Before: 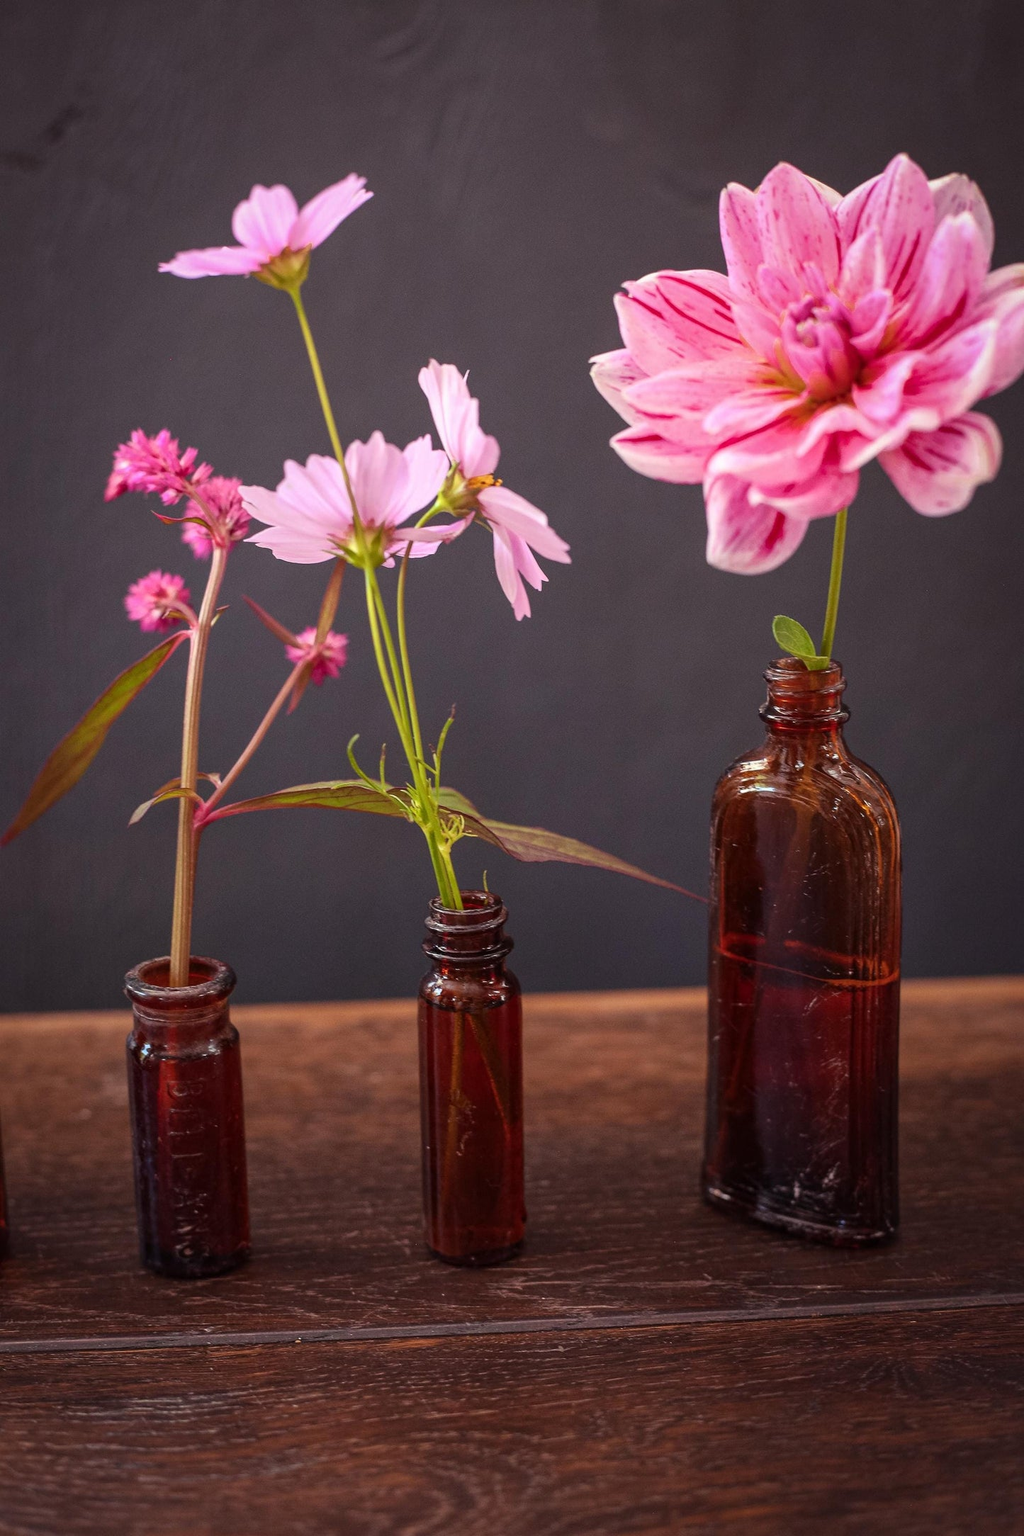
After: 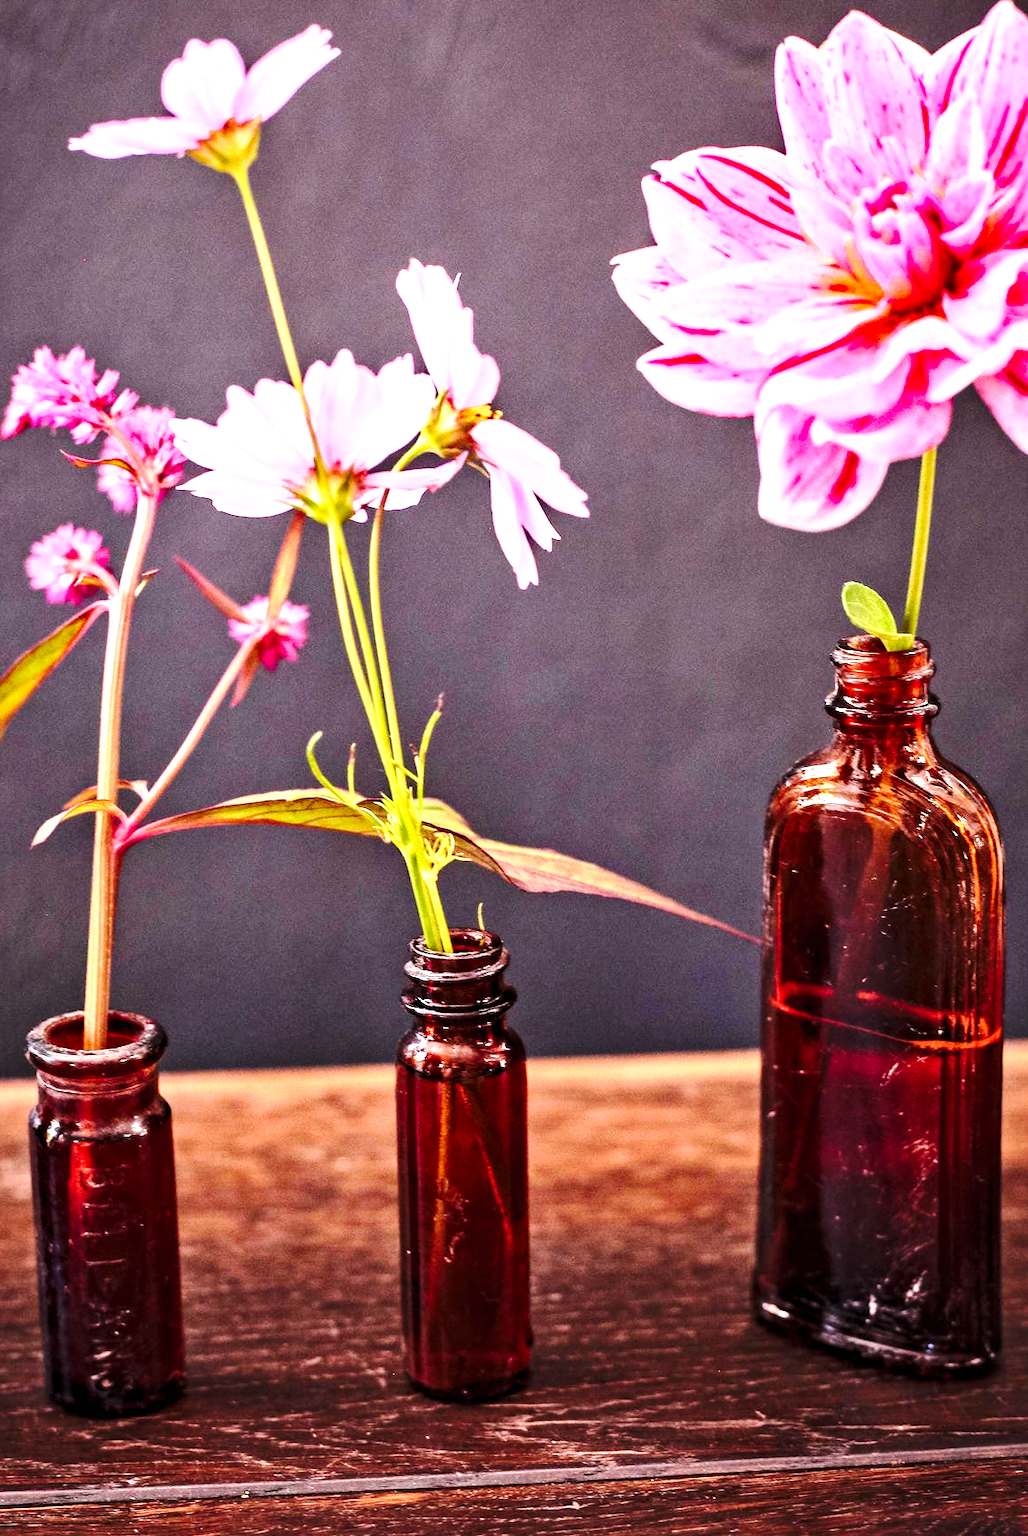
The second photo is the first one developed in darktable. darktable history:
crop and rotate: left 10.134%, top 10.009%, right 10.017%, bottom 10.549%
base curve: curves: ch0 [(0, 0) (0.028, 0.03) (0.121, 0.232) (0.46, 0.748) (0.859, 0.968) (1, 1)], preserve colors none
contrast brightness saturation: contrast 0.202, brightness 0.16, saturation 0.215
levels: levels [0, 0.476, 0.951]
tone equalizer: edges refinement/feathering 500, mask exposure compensation -1.57 EV, preserve details no
contrast equalizer: octaves 7, y [[0.511, 0.558, 0.631, 0.632, 0.559, 0.512], [0.5 ×6], [0.507, 0.559, 0.627, 0.644, 0.647, 0.647], [0 ×6], [0 ×6]]
exposure: exposure 0.083 EV, compensate highlight preservation false
